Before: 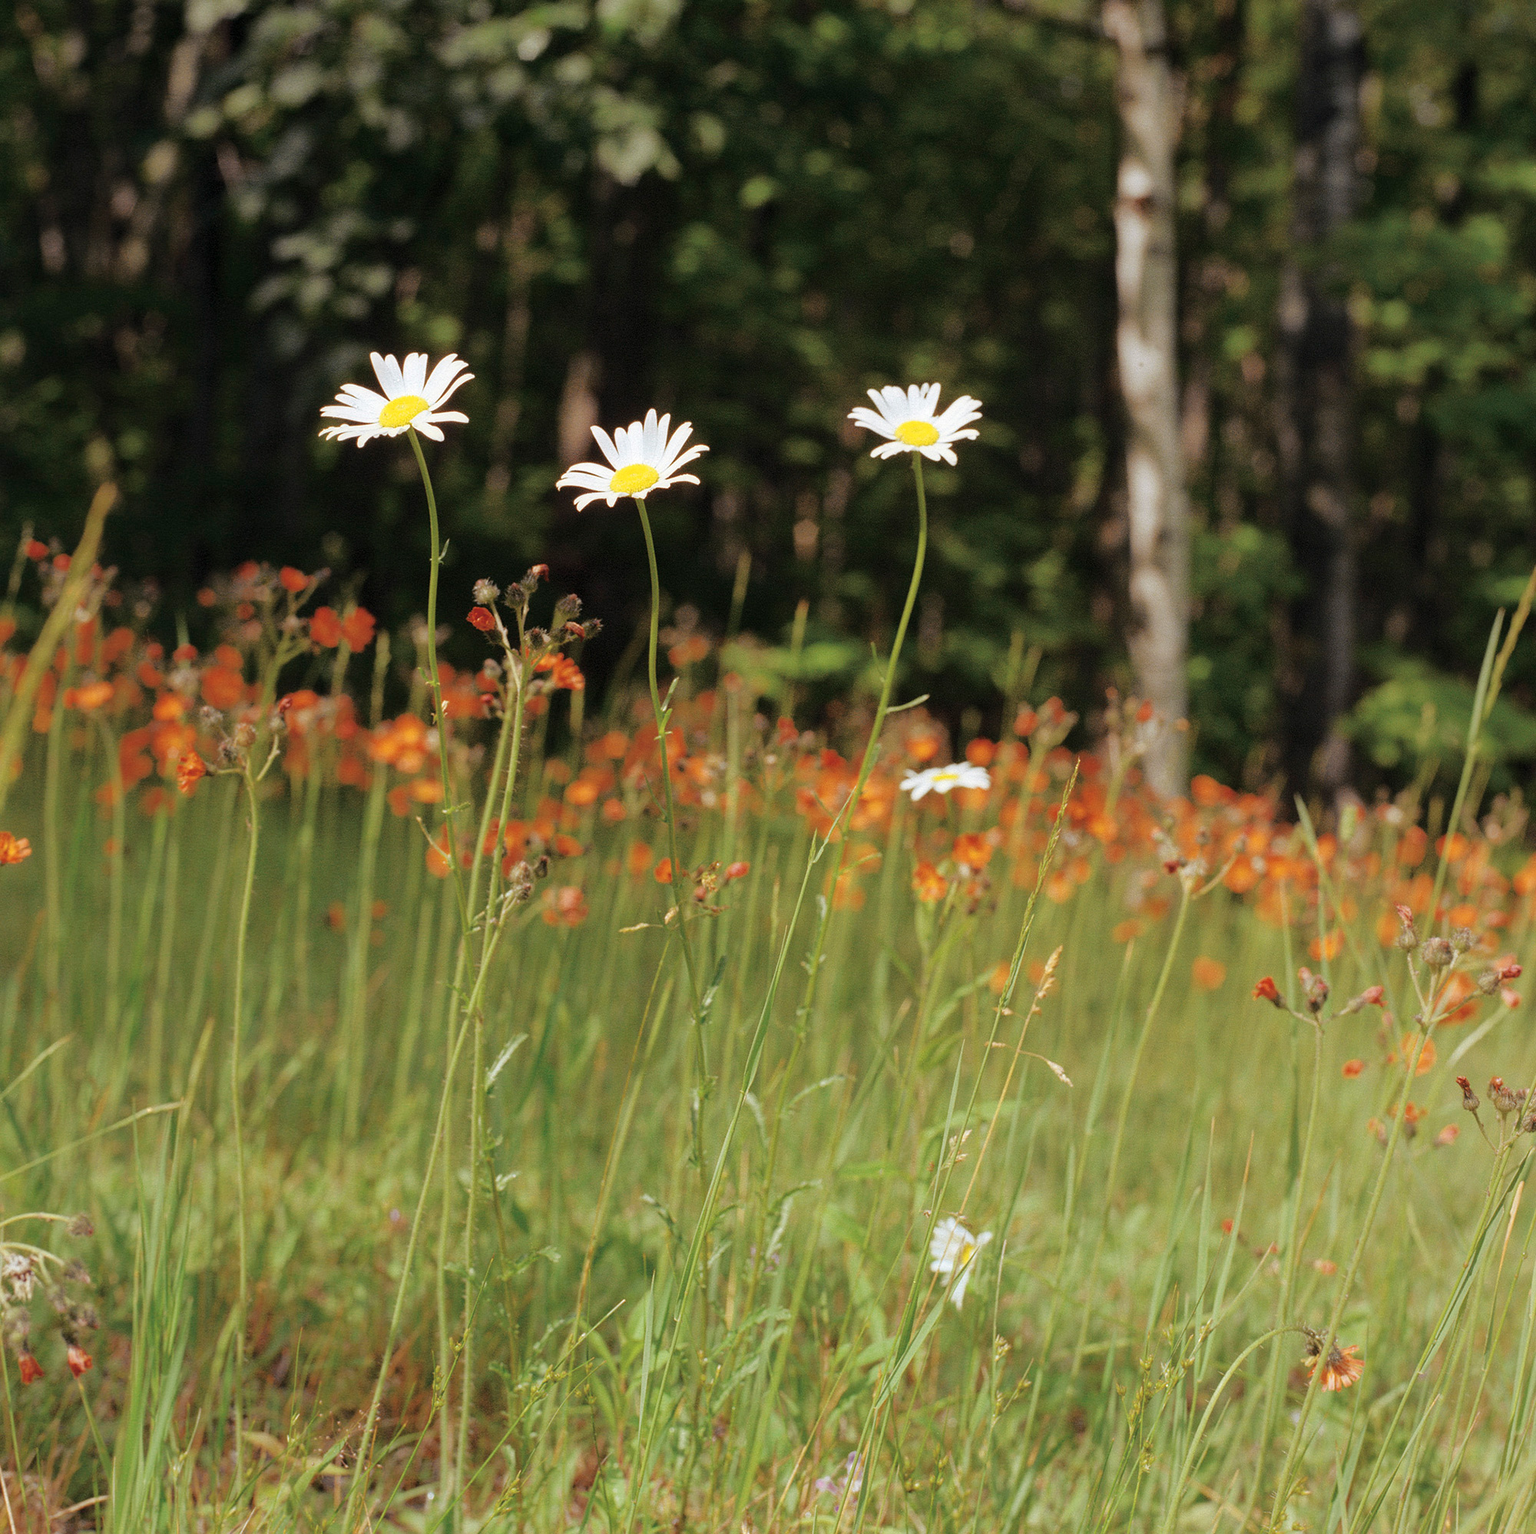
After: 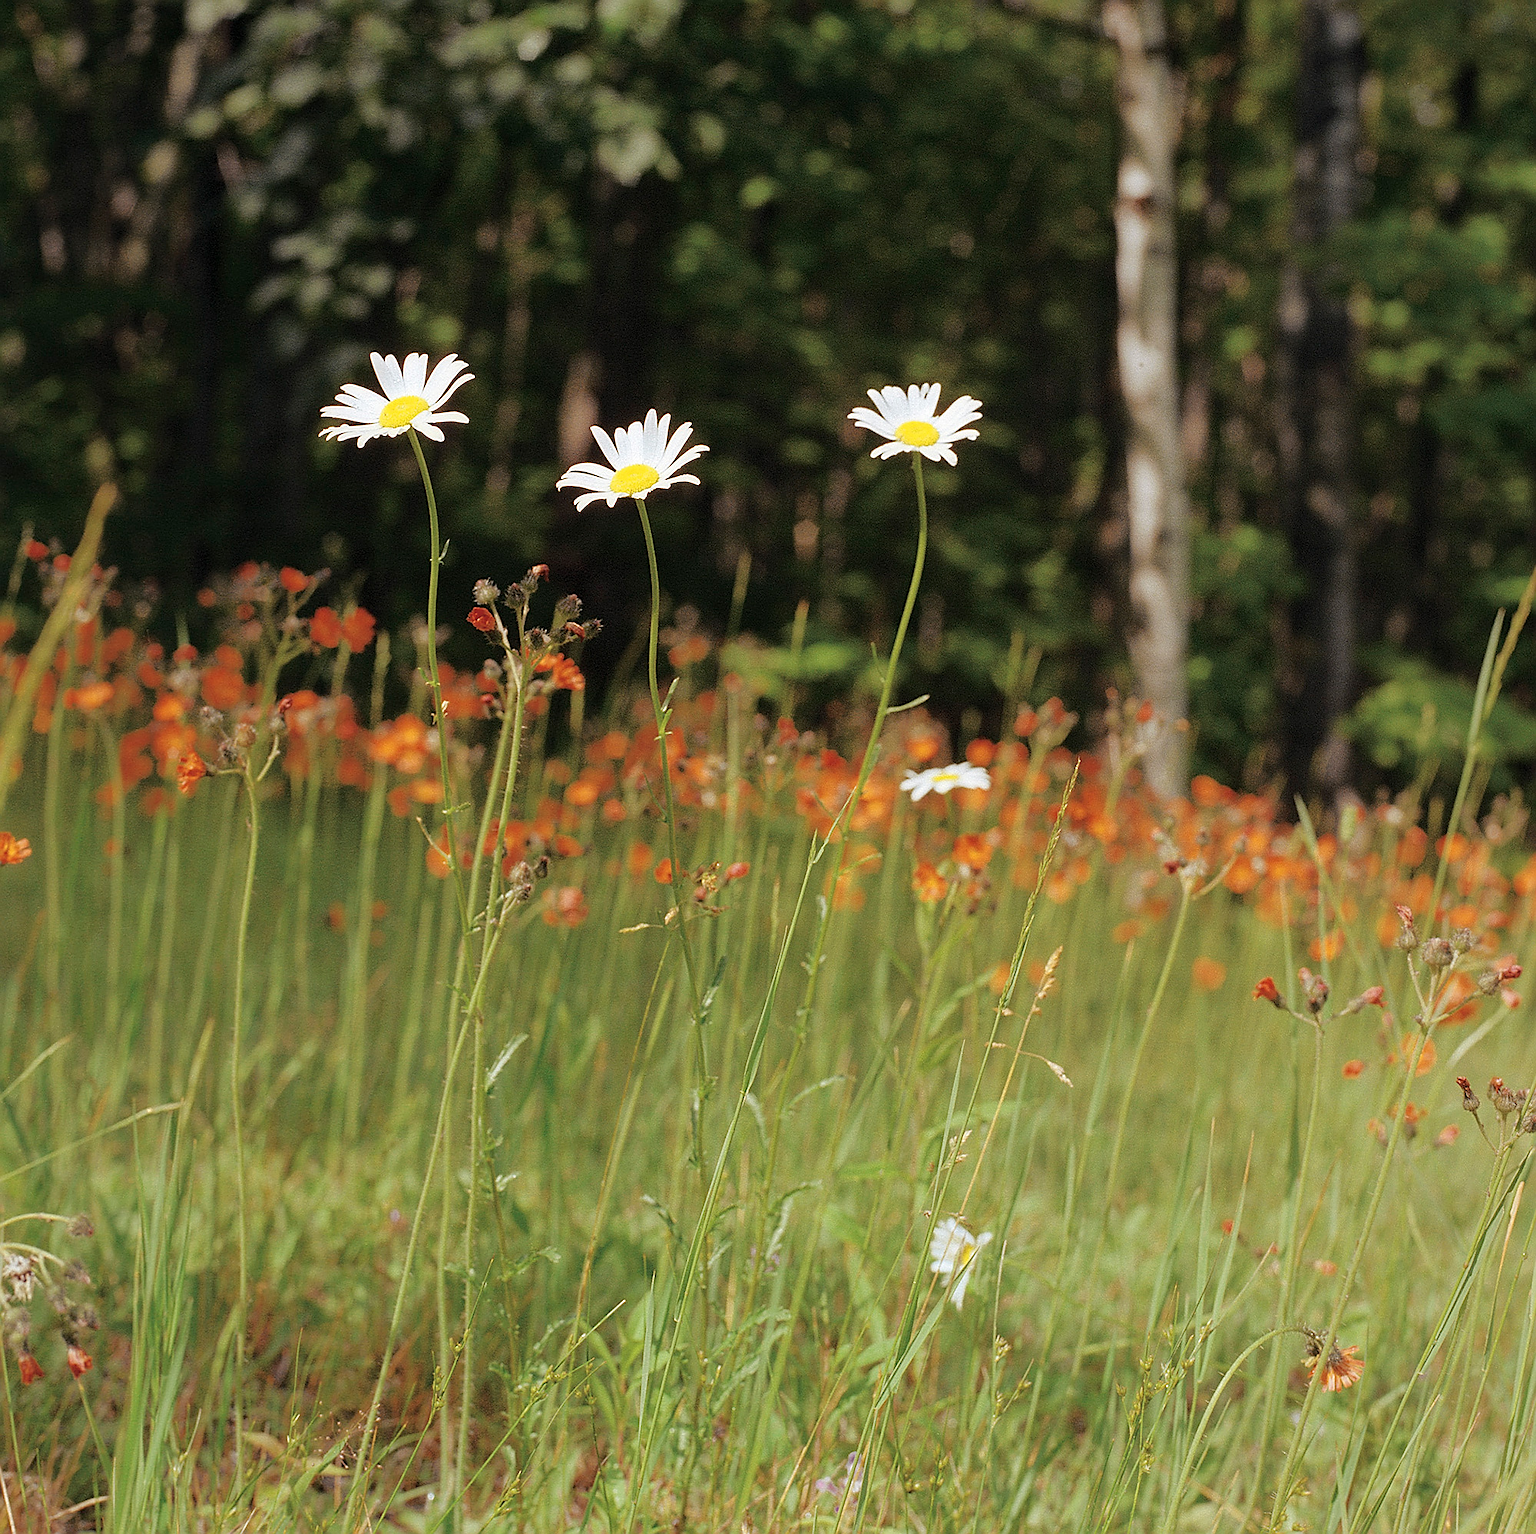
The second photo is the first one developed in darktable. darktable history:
sharpen: radius 1.369, amount 1.262, threshold 0.721
